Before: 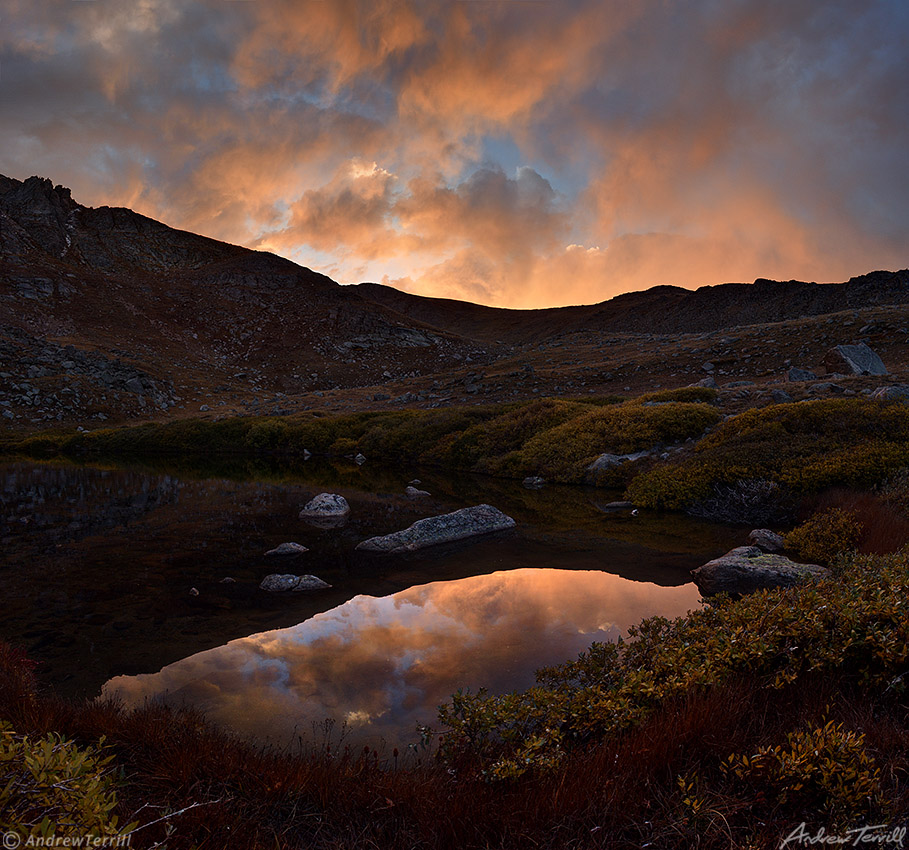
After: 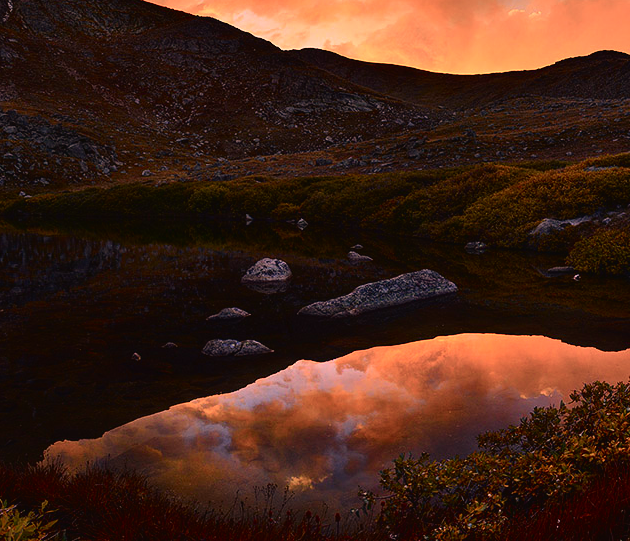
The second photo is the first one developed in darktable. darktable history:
tone curve: curves: ch0 [(0, 0.021) (0.049, 0.044) (0.152, 0.14) (0.328, 0.357) (0.473, 0.529) (0.641, 0.705) (0.868, 0.887) (1, 0.969)]; ch1 [(0, 0) (0.322, 0.328) (0.43, 0.425) (0.474, 0.466) (0.502, 0.503) (0.522, 0.526) (0.564, 0.591) (0.602, 0.632) (0.677, 0.701) (0.859, 0.885) (1, 1)]; ch2 [(0, 0) (0.33, 0.301) (0.447, 0.44) (0.502, 0.505) (0.535, 0.554) (0.565, 0.598) (0.618, 0.629) (1, 1)], color space Lab, independent channels, preserve colors none
crop: left 6.488%, top 27.668%, right 24.183%, bottom 8.656%
color correction: highlights a* 21.16, highlights b* 19.61
exposure: compensate highlight preservation false
